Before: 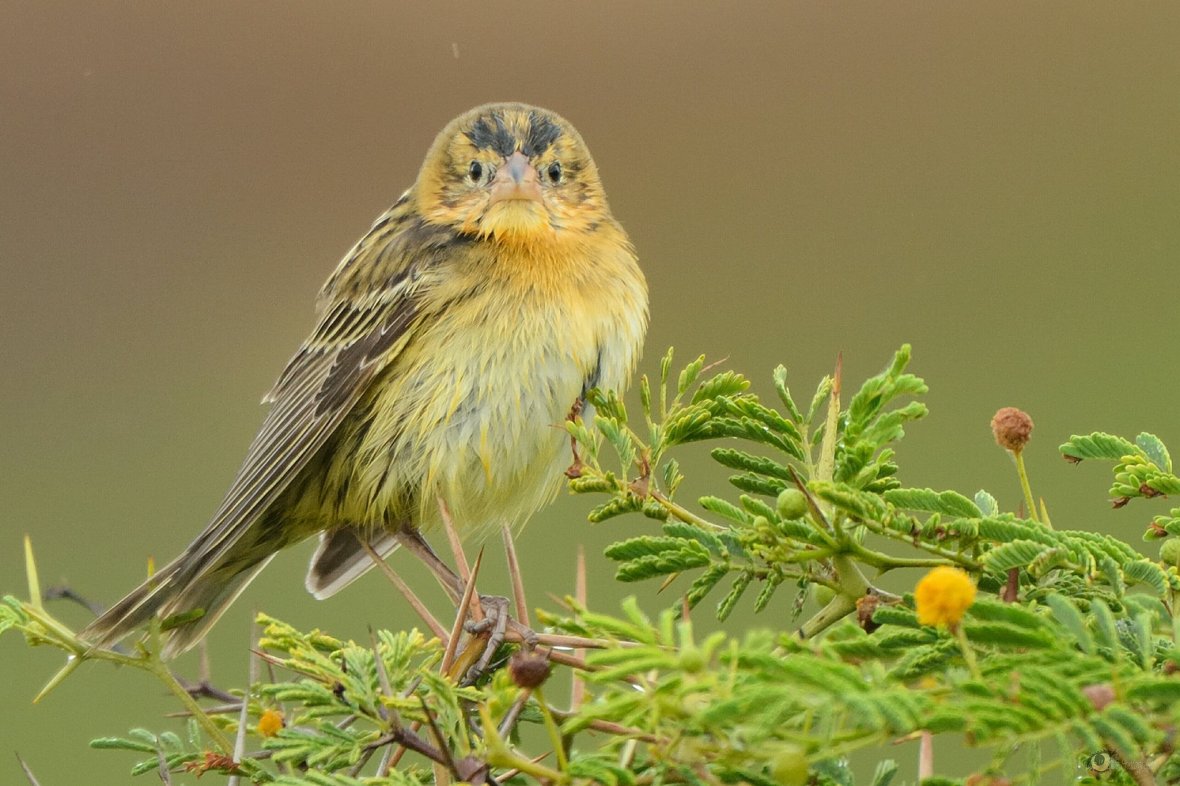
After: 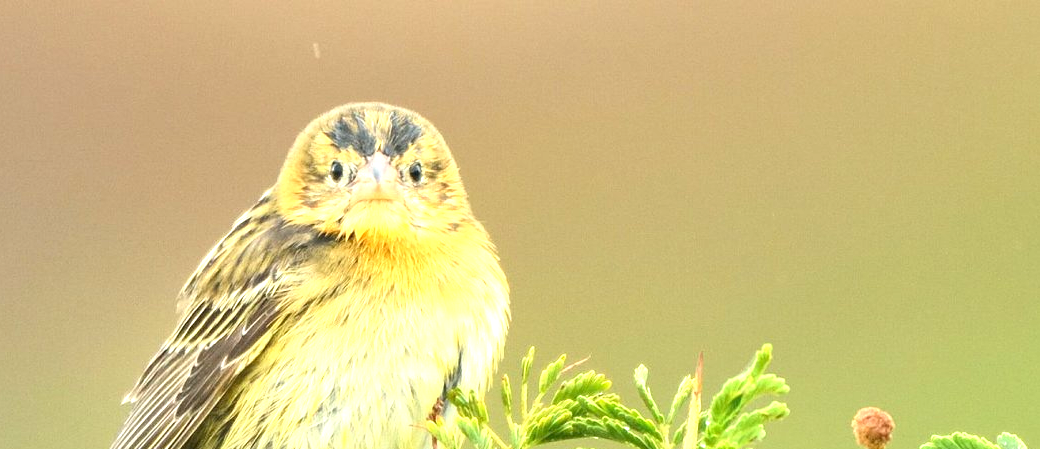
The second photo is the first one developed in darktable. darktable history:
crop and rotate: left 11.812%, bottom 42.776%
exposure: exposure 1.25 EV, compensate exposure bias true, compensate highlight preservation false
